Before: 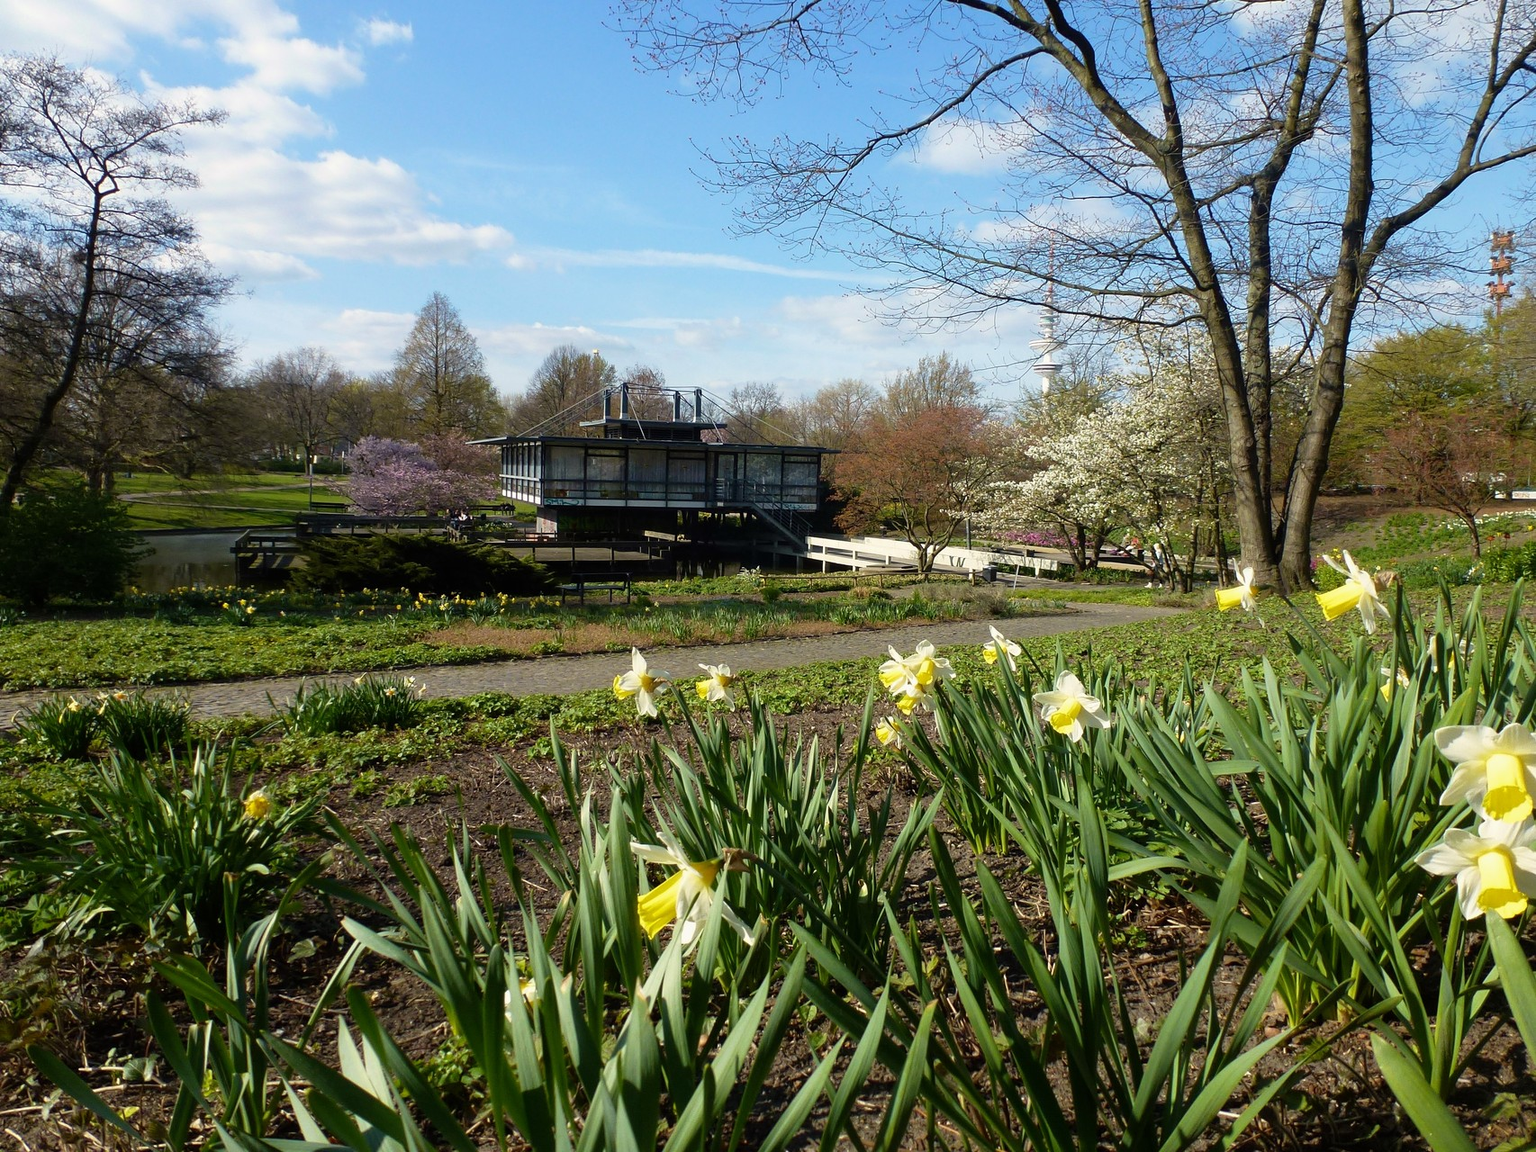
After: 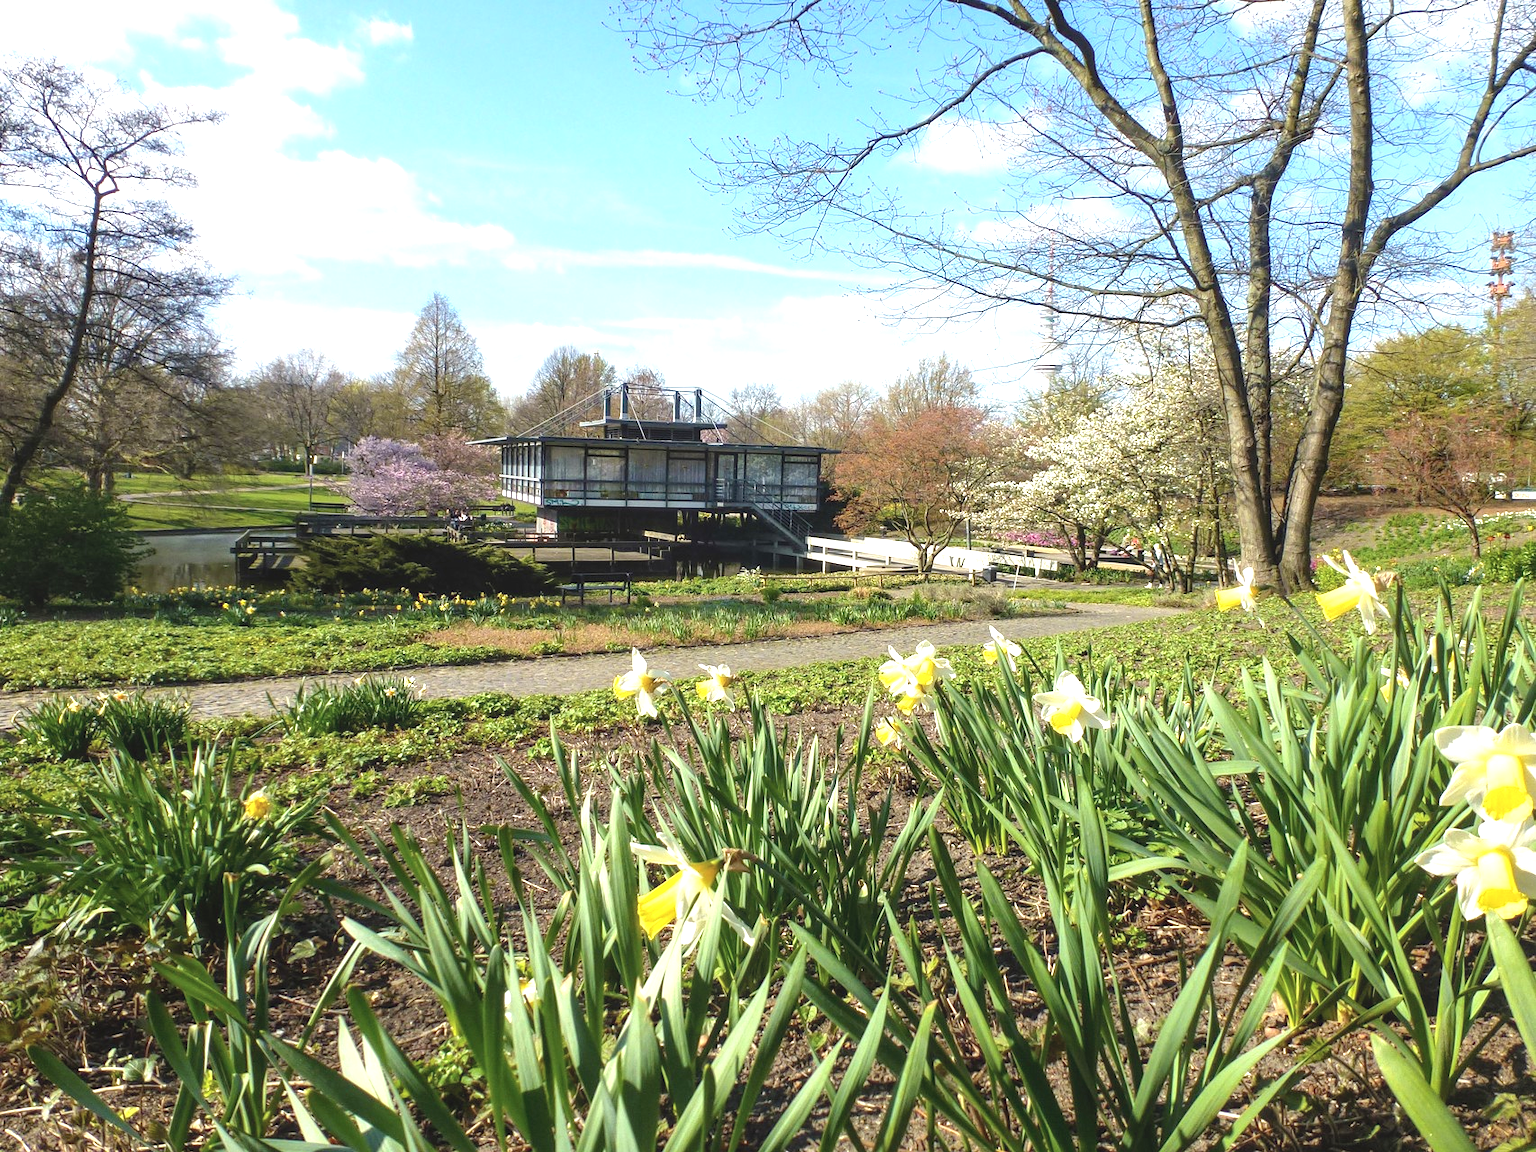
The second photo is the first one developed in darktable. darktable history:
local contrast: on, module defaults
exposure: exposure 1.223 EV, compensate highlight preservation false
contrast brightness saturation: contrast -0.15, brightness 0.05, saturation -0.12
